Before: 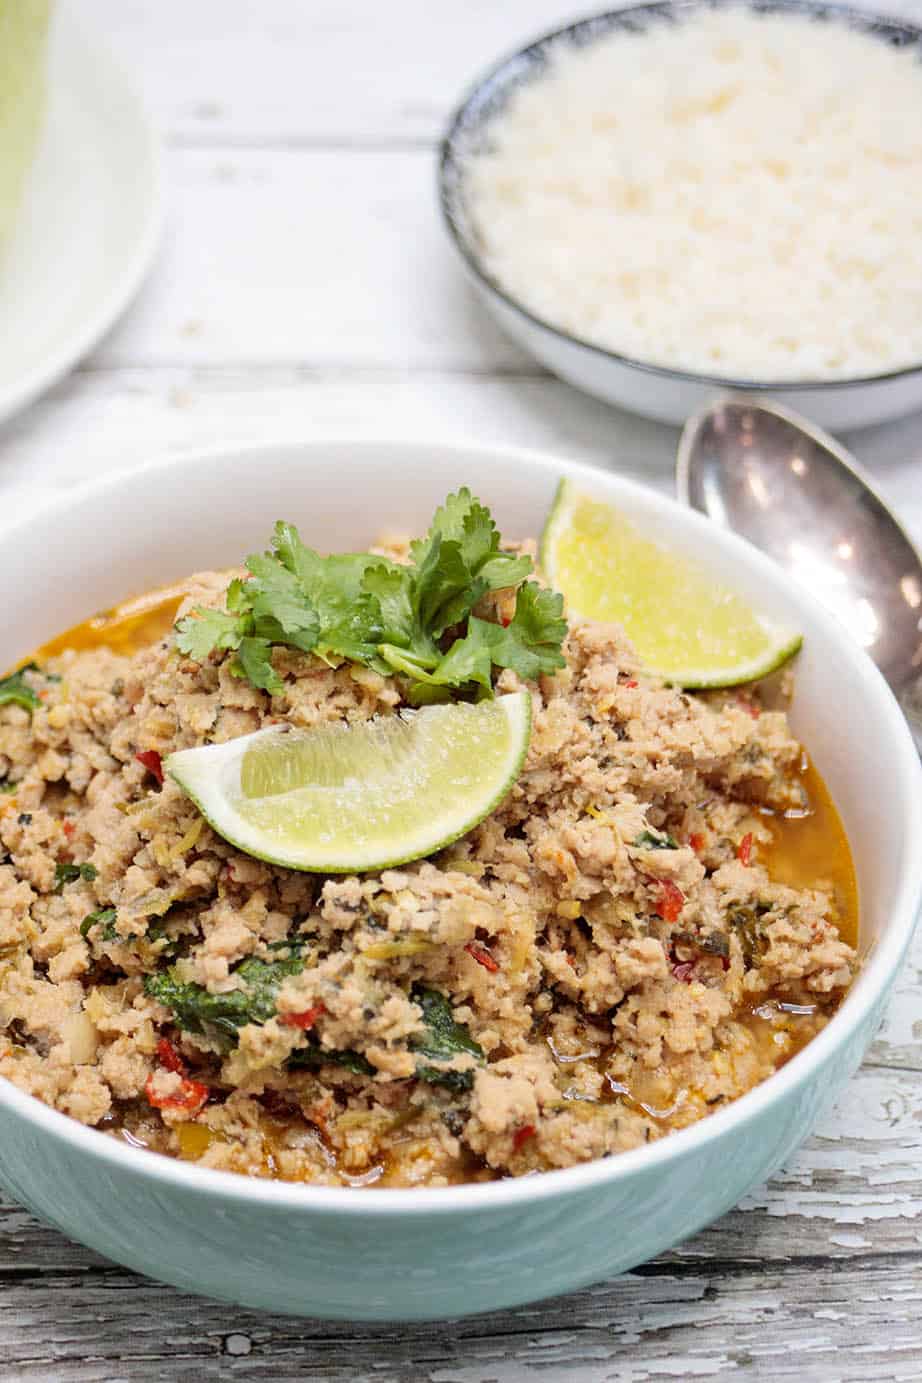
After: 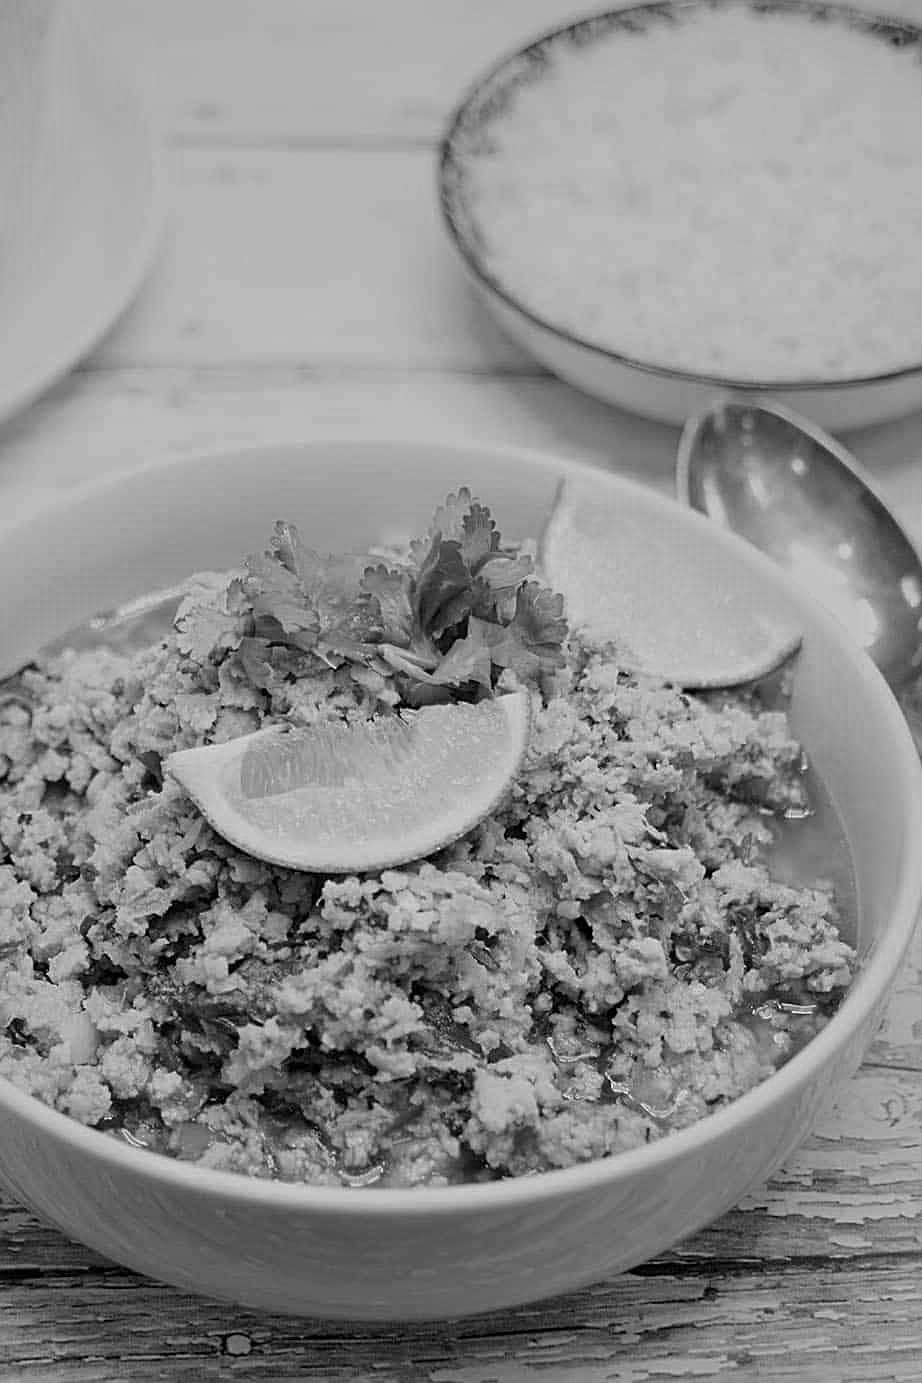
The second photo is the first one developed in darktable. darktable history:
monochrome: a 79.32, b 81.83, size 1.1
sharpen: on, module defaults
